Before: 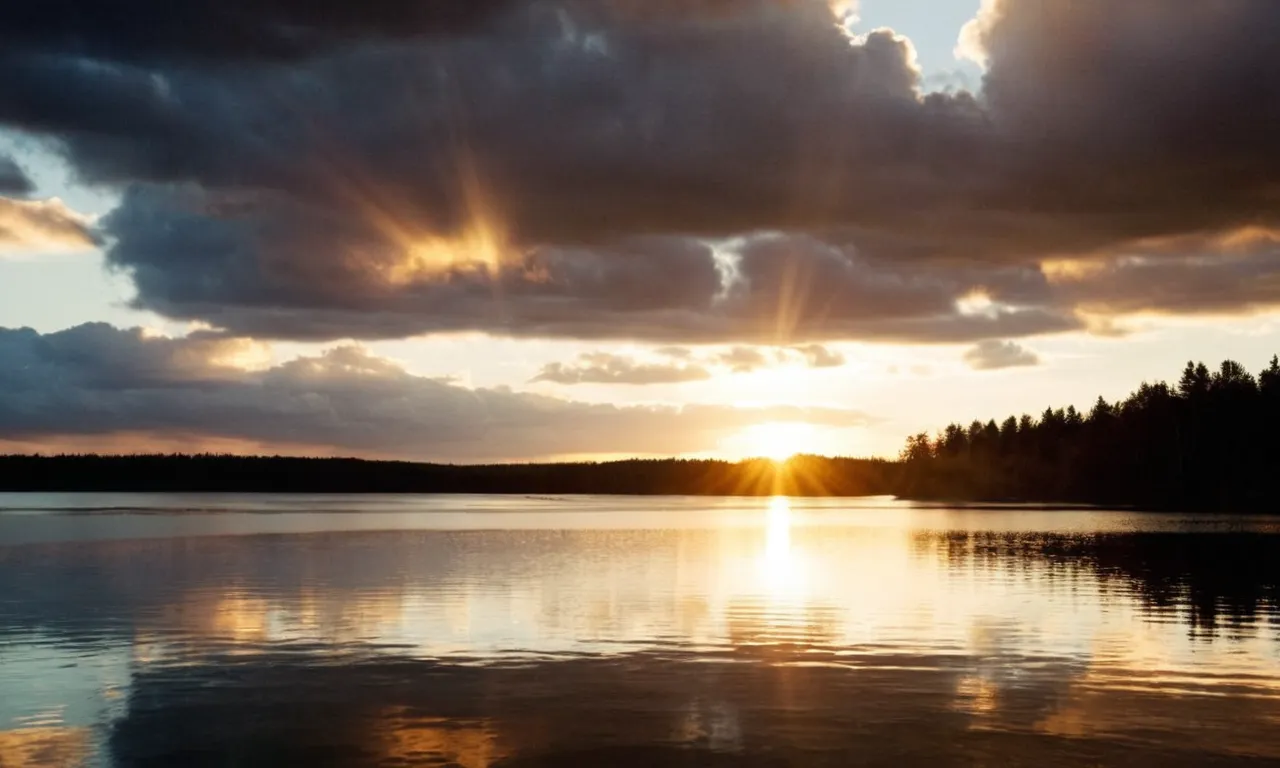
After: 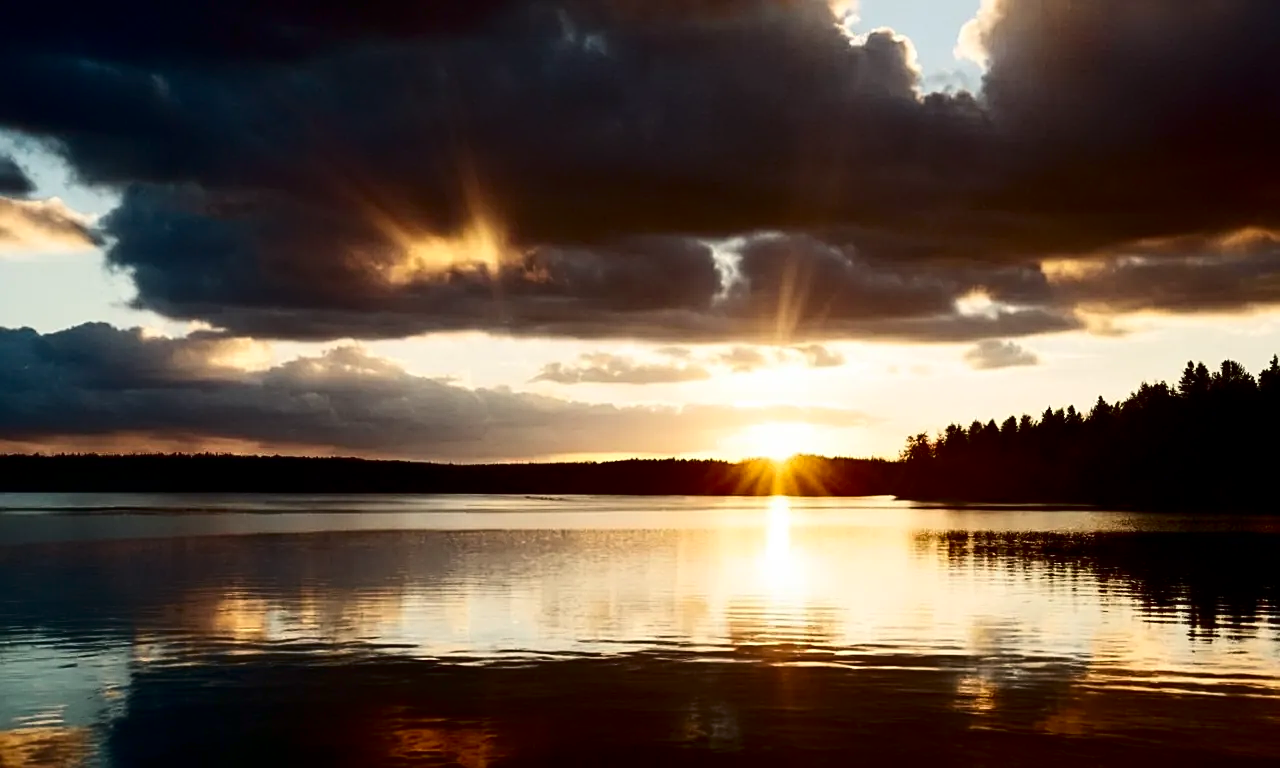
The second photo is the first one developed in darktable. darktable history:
contrast brightness saturation: contrast 0.243, brightness -0.231, saturation 0.144
sharpen: on, module defaults
